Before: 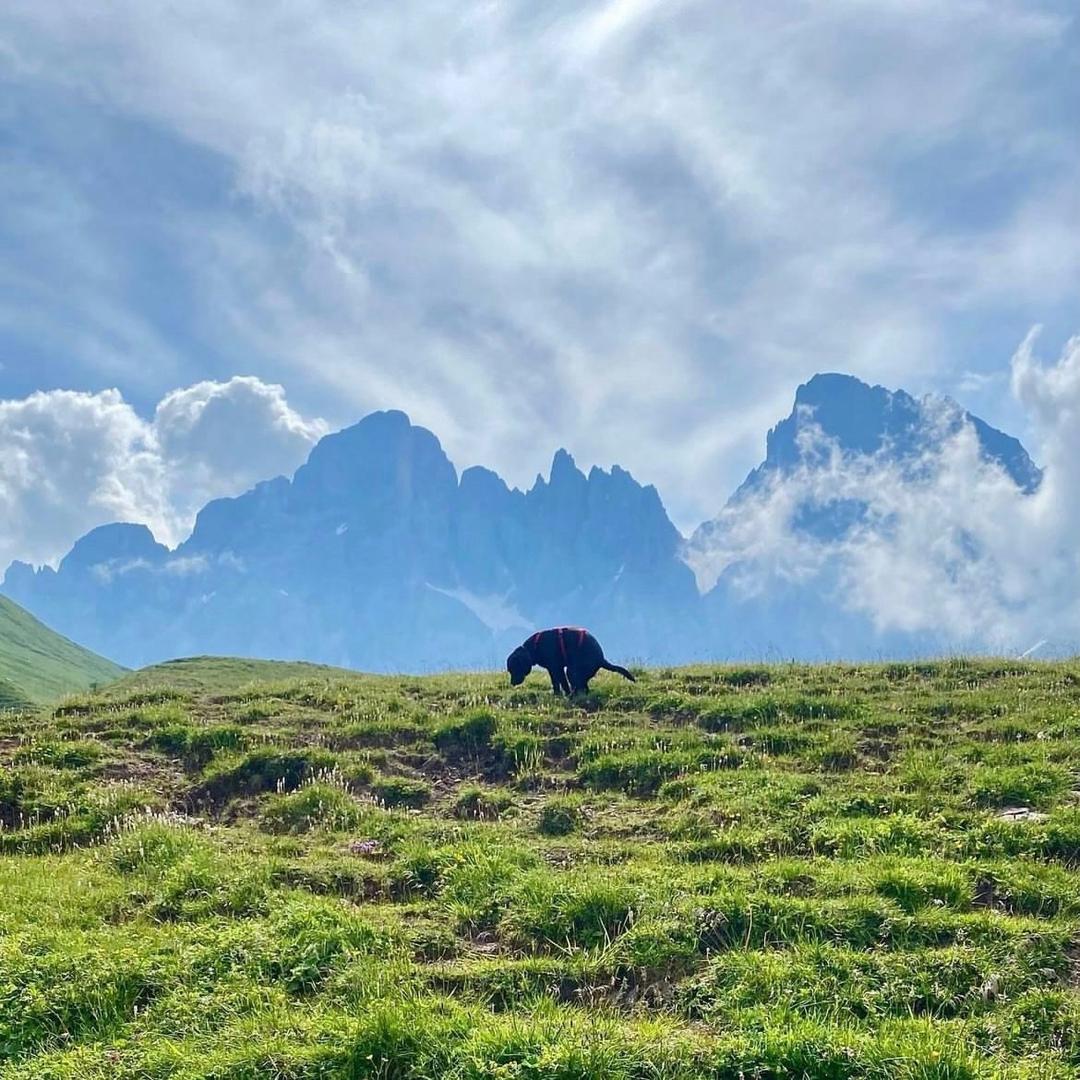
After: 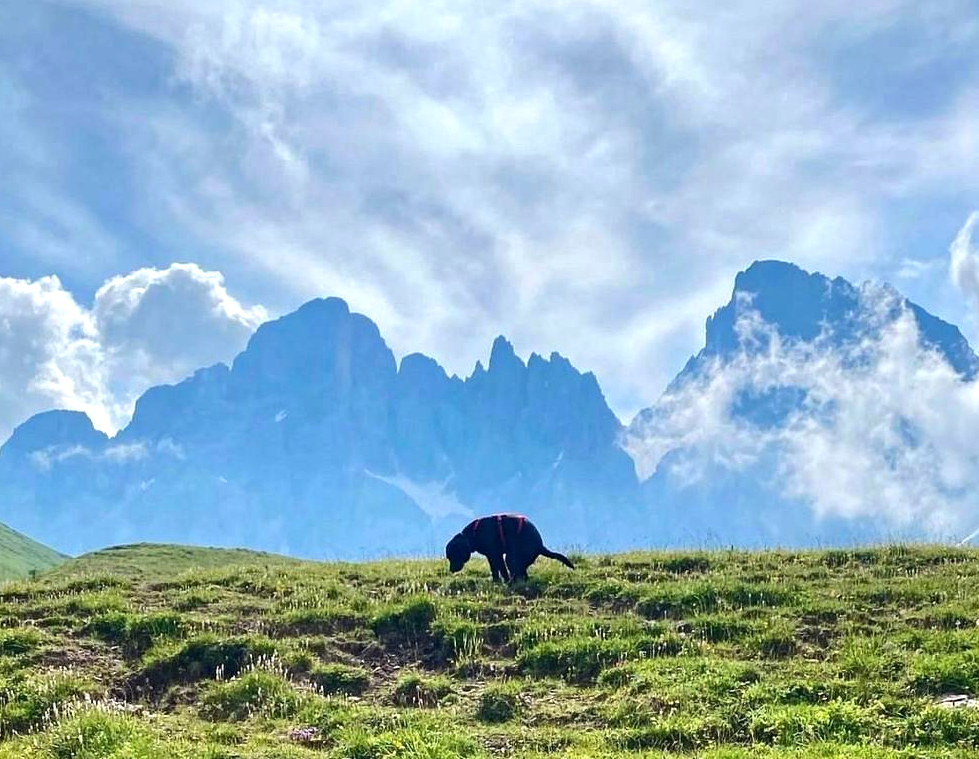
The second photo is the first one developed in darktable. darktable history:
tone equalizer: -8 EV -0.39 EV, -7 EV -0.357 EV, -6 EV -0.338 EV, -5 EV -0.262 EV, -3 EV 0.207 EV, -2 EV 0.338 EV, -1 EV 0.378 EV, +0 EV 0.407 EV, edges refinement/feathering 500, mask exposure compensation -1.57 EV, preserve details no
haze removal: compatibility mode true, adaptive false
crop: left 5.673%, top 10.469%, right 3.618%, bottom 19.25%
